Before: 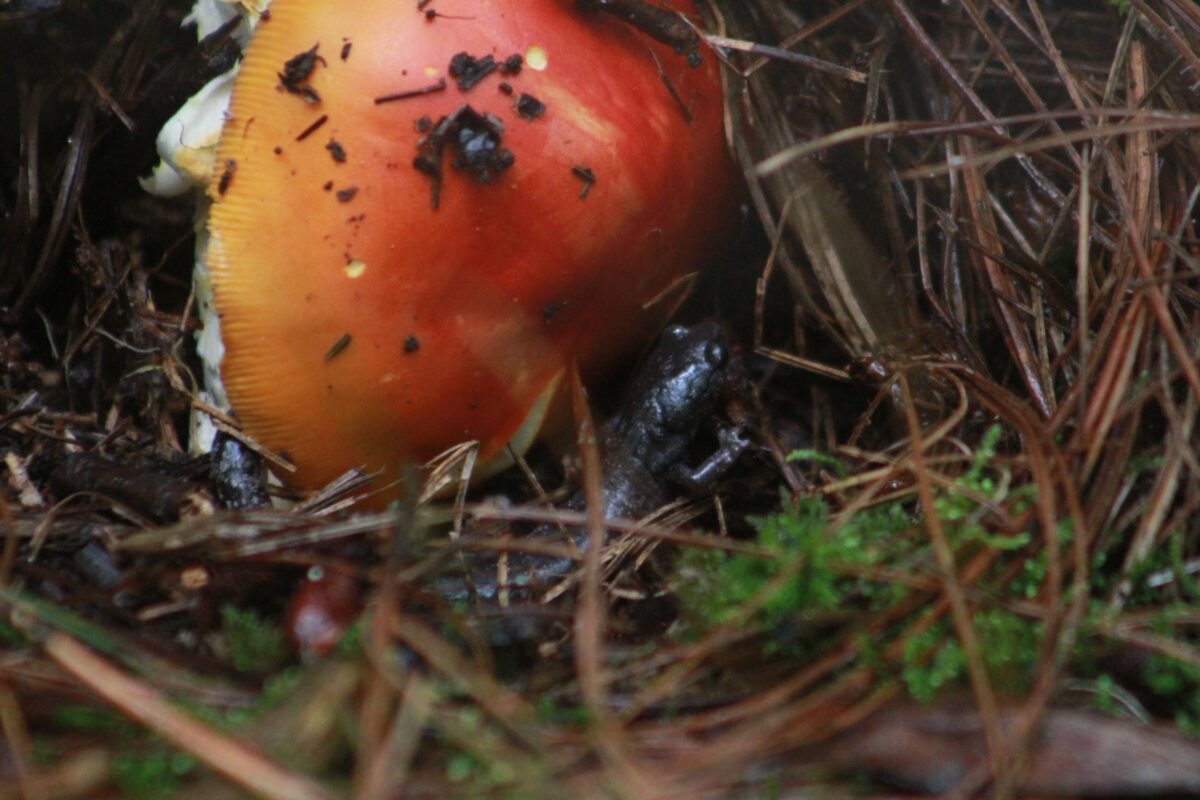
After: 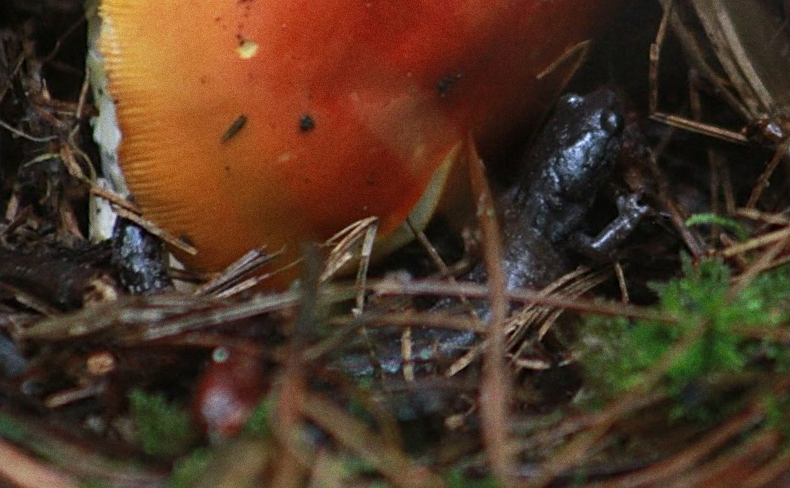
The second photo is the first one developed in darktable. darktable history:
crop: left 6.488%, top 27.668%, right 24.183%, bottom 8.656%
grain: on, module defaults
rotate and perspective: rotation -2.12°, lens shift (vertical) 0.009, lens shift (horizontal) -0.008, automatic cropping original format, crop left 0.036, crop right 0.964, crop top 0.05, crop bottom 0.959
sharpen: on, module defaults
